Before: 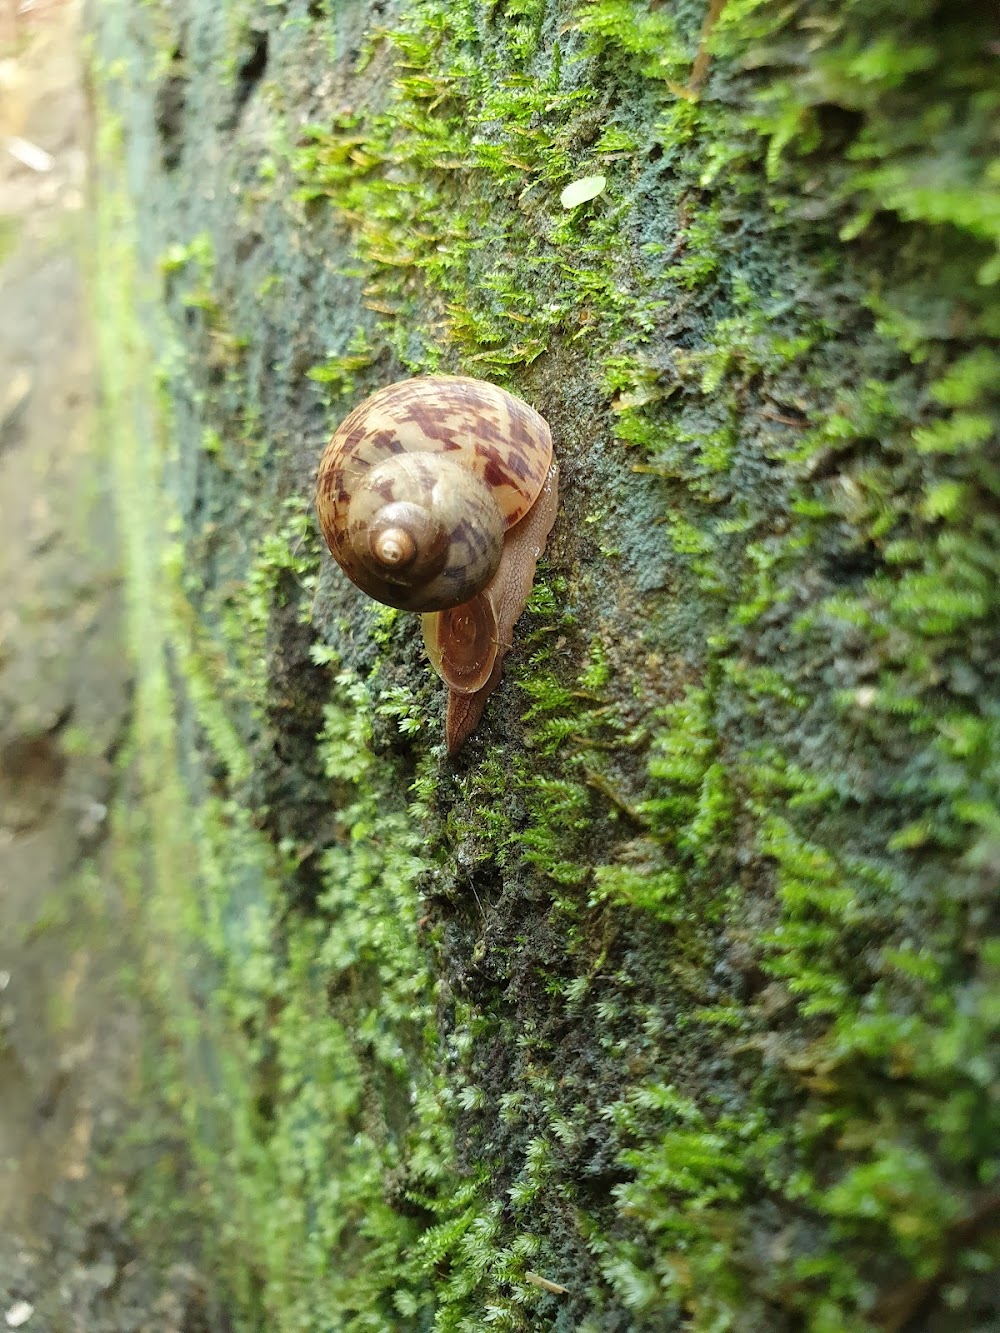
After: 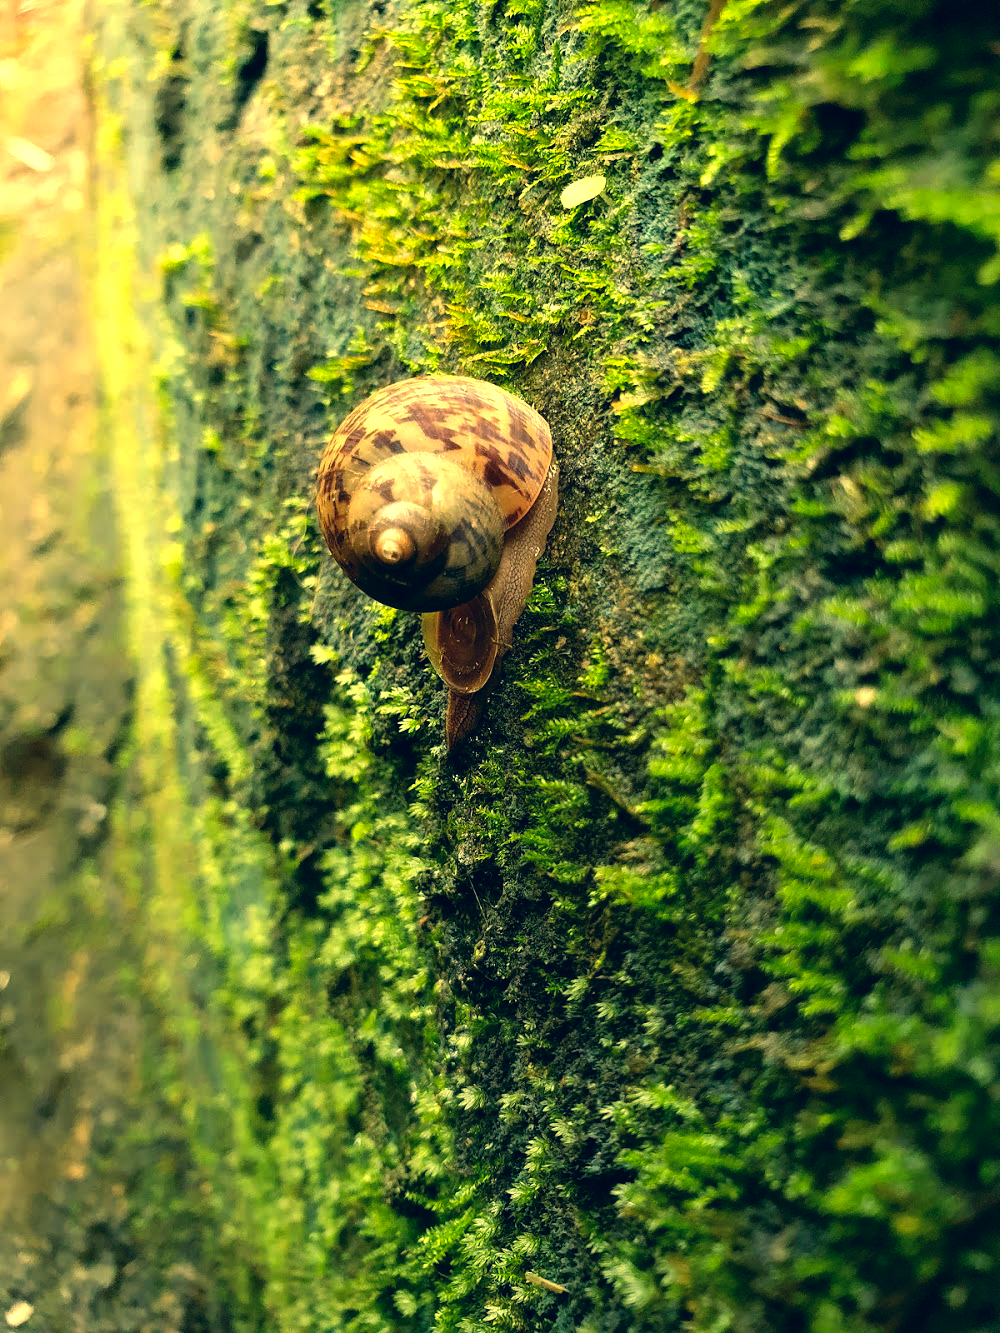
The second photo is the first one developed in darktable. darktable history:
color balance: mode lift, gamma, gain (sRGB), lift [1.014, 0.966, 0.918, 0.87], gamma [0.86, 0.734, 0.918, 0.976], gain [1.063, 1.13, 1.063, 0.86]
color zones: curves: ch1 [(0.077, 0.436) (0.25, 0.5) (0.75, 0.5)]
color correction: highlights a* 10.32, highlights b* 14.66, shadows a* -9.59, shadows b* -15.02
